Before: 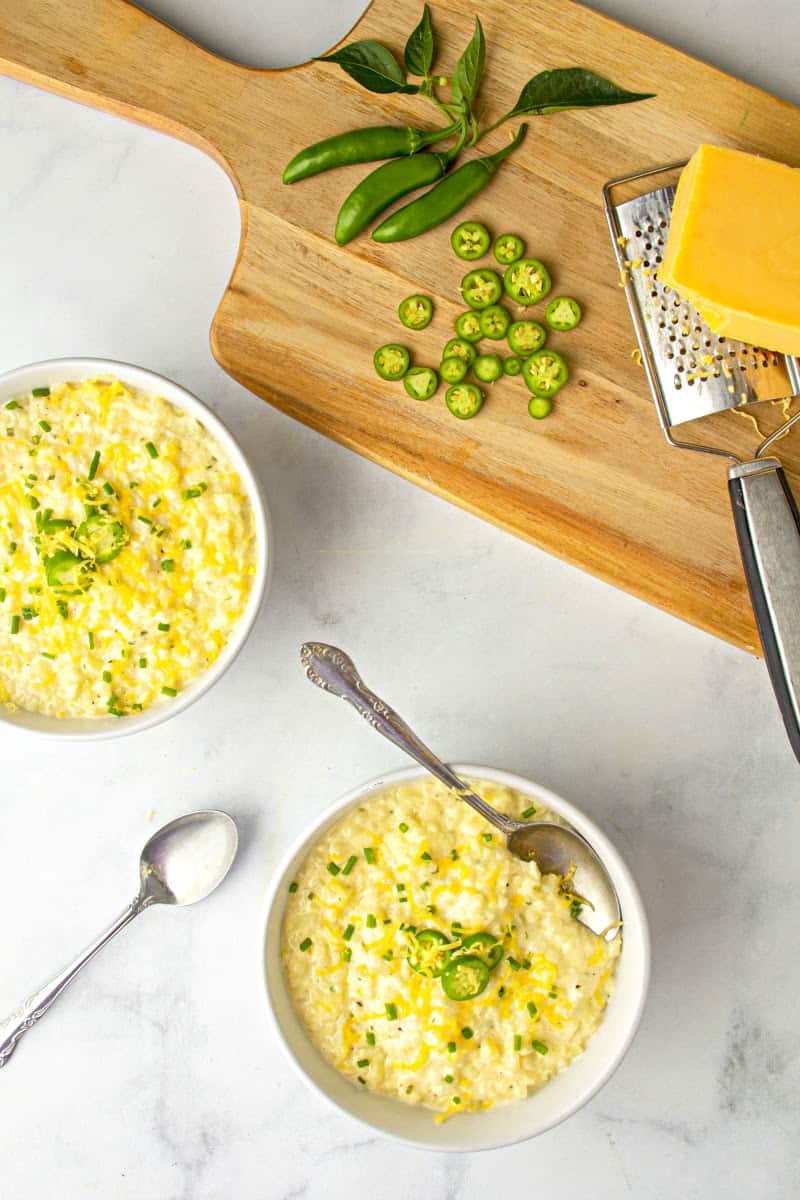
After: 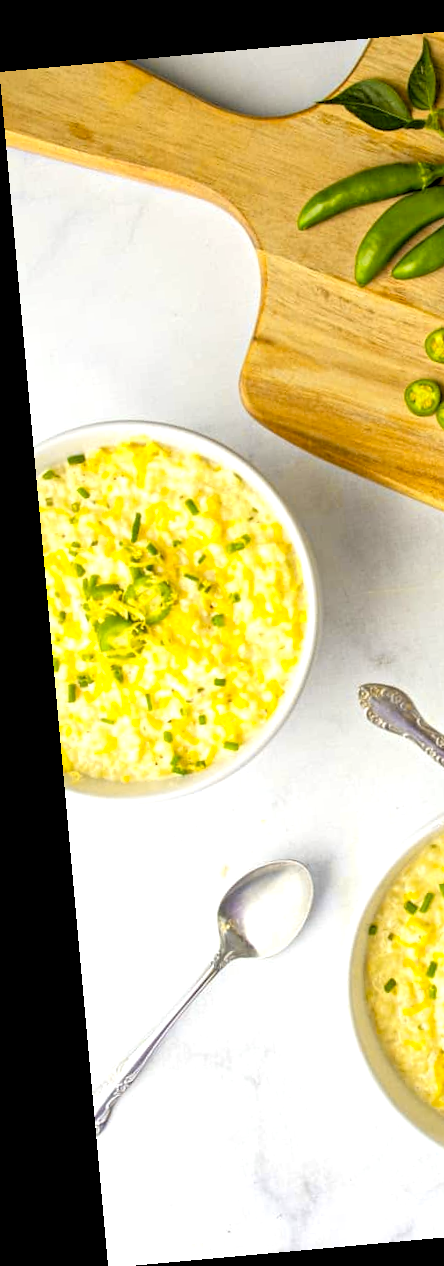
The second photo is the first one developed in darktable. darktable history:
rotate and perspective: rotation -5.2°, automatic cropping off
crop and rotate: left 0%, top 0%, right 50.845%
rgb levels: levels [[0.01, 0.419, 0.839], [0, 0.5, 1], [0, 0.5, 1]]
color contrast: green-magenta contrast 0.85, blue-yellow contrast 1.25, unbound 0
